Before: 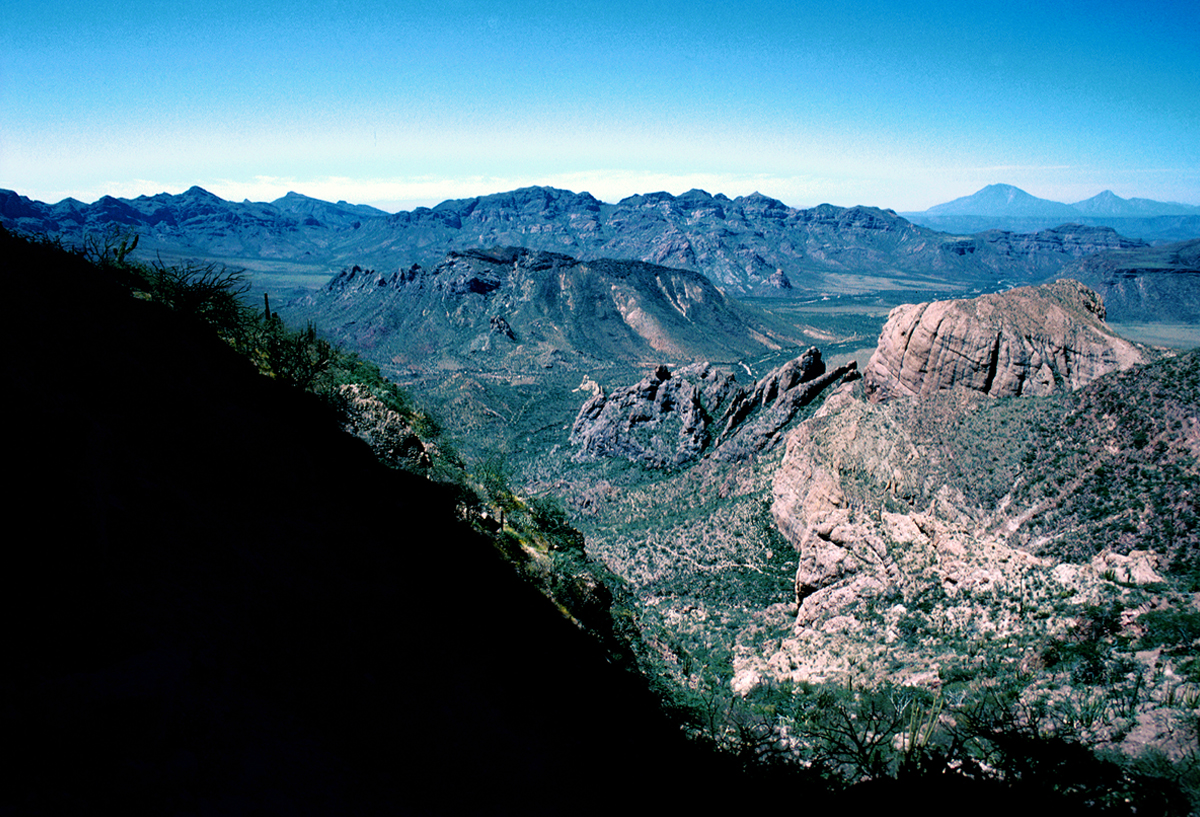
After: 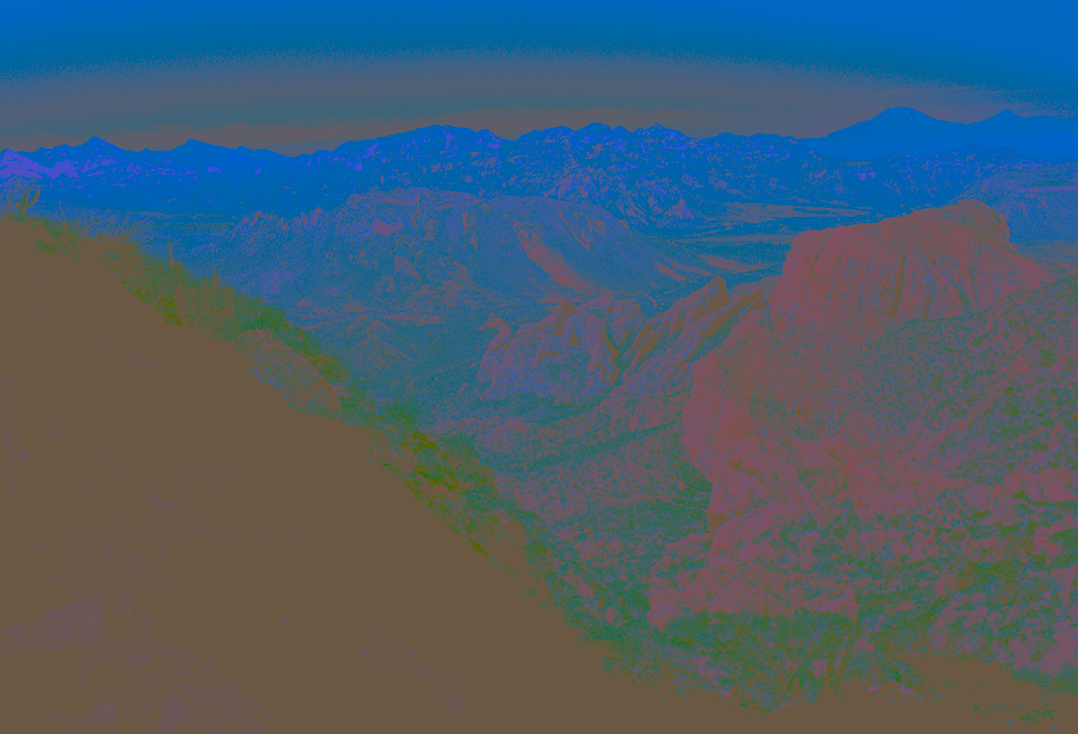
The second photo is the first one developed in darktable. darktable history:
exposure: exposure 0.131 EV, compensate highlight preservation false
white balance: red 0.948, green 1.02, blue 1.176
crop and rotate: angle 1.96°, left 5.673%, top 5.673%
color balance: input saturation 80.07%
contrast brightness saturation: contrast -0.99, brightness -0.17, saturation 0.75
color correction: highlights a* -0.482, highlights b* 40, shadows a* 9.8, shadows b* -0.161
sharpen: amount 0.478
